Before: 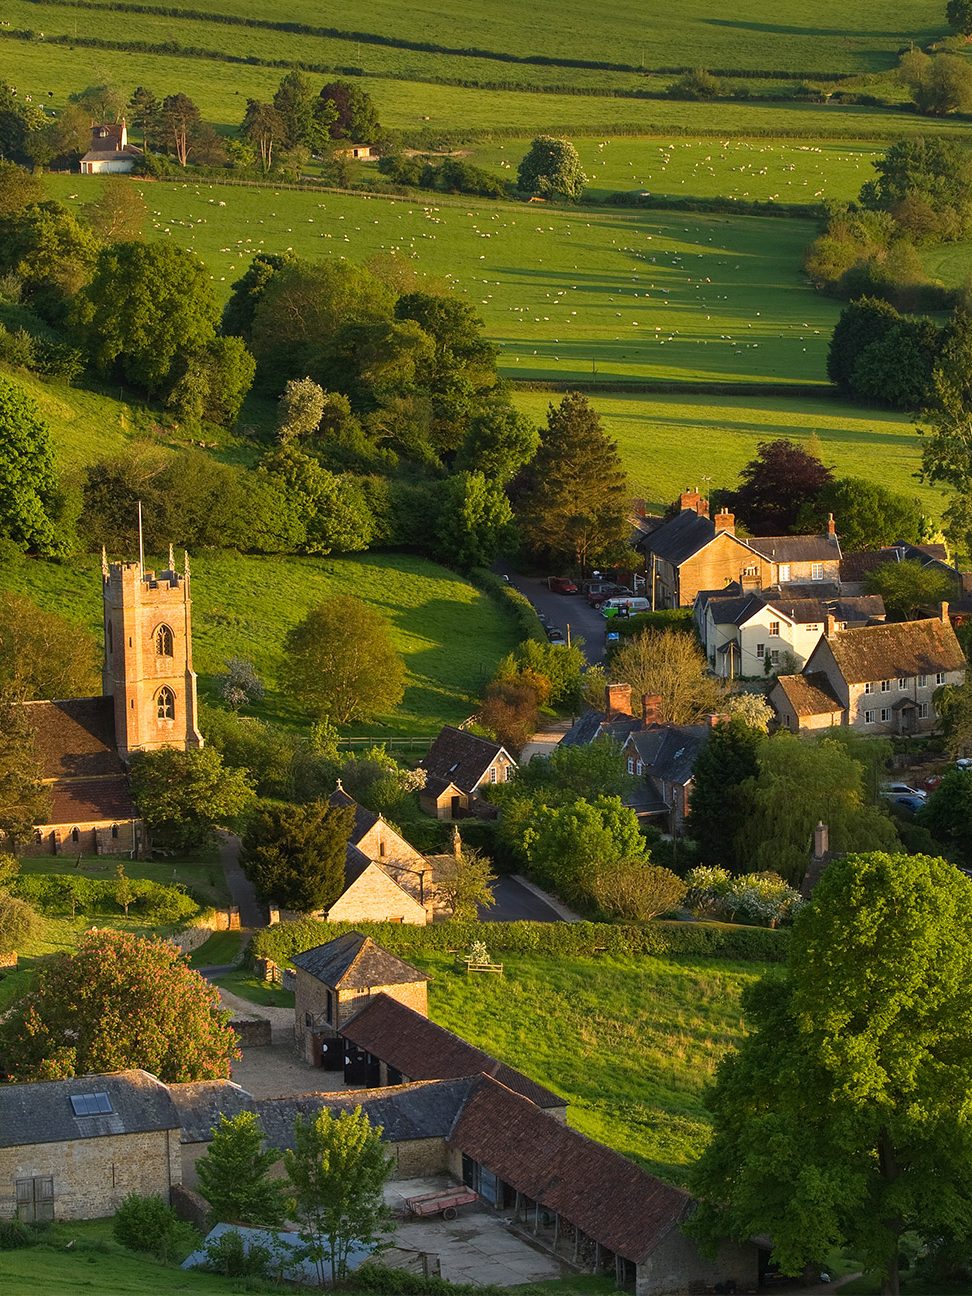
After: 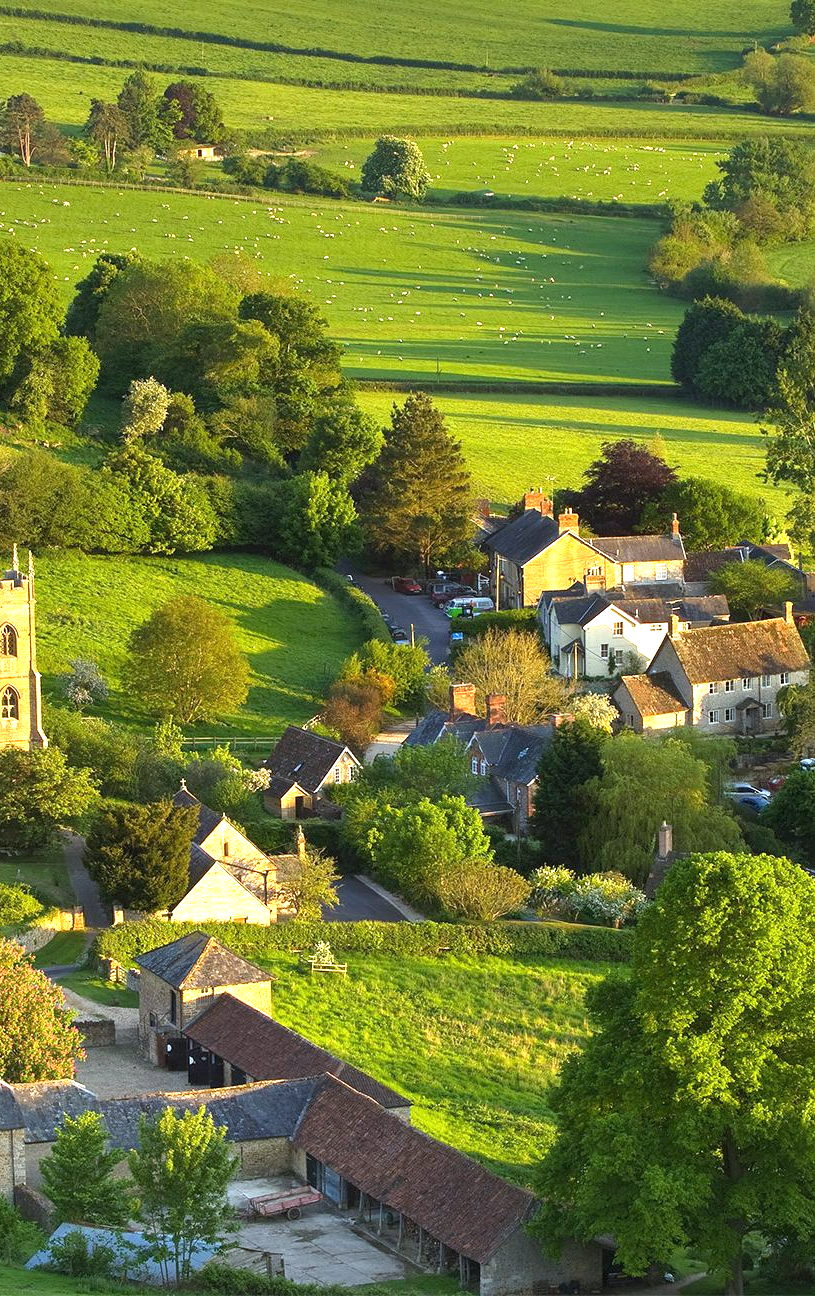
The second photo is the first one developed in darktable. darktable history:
white balance: red 0.925, blue 1.046
crop: left 16.145%
exposure: black level correction 0, exposure 1.2 EV, compensate exposure bias true, compensate highlight preservation false
